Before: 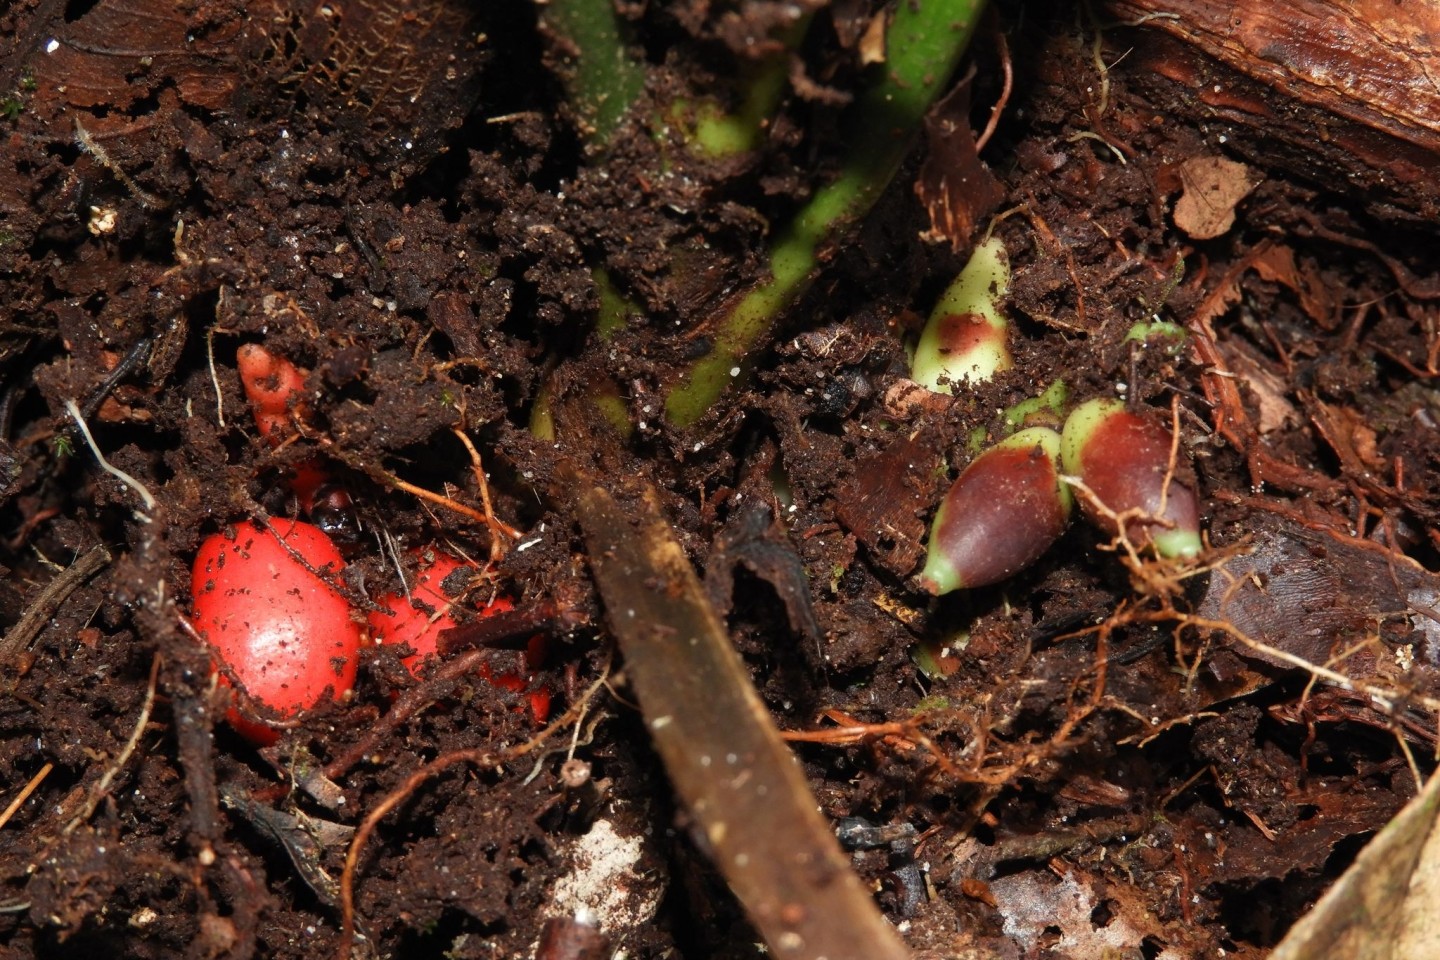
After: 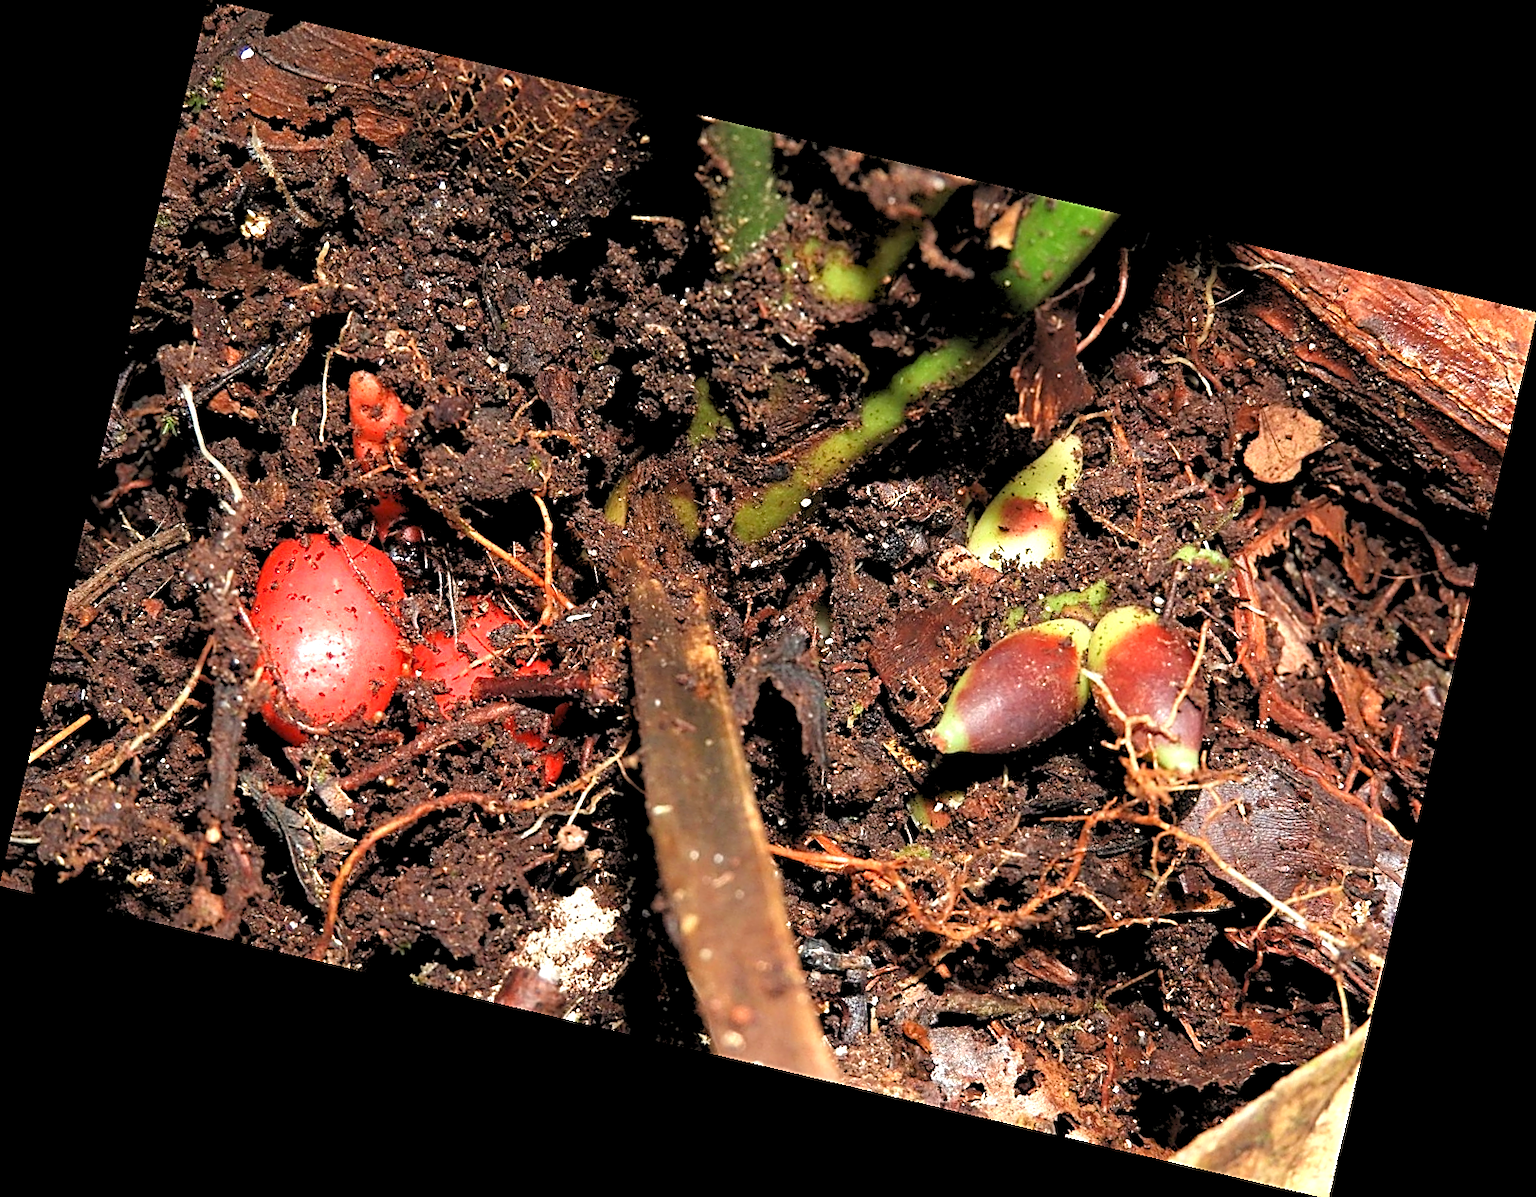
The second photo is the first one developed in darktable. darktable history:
rotate and perspective: rotation 13.27°, automatic cropping off
sharpen: amount 1
rgb levels: preserve colors sum RGB, levels [[0.038, 0.433, 0.934], [0, 0.5, 1], [0, 0.5, 1]]
exposure: black level correction 0, exposure 1.2 EV, compensate highlight preservation false
